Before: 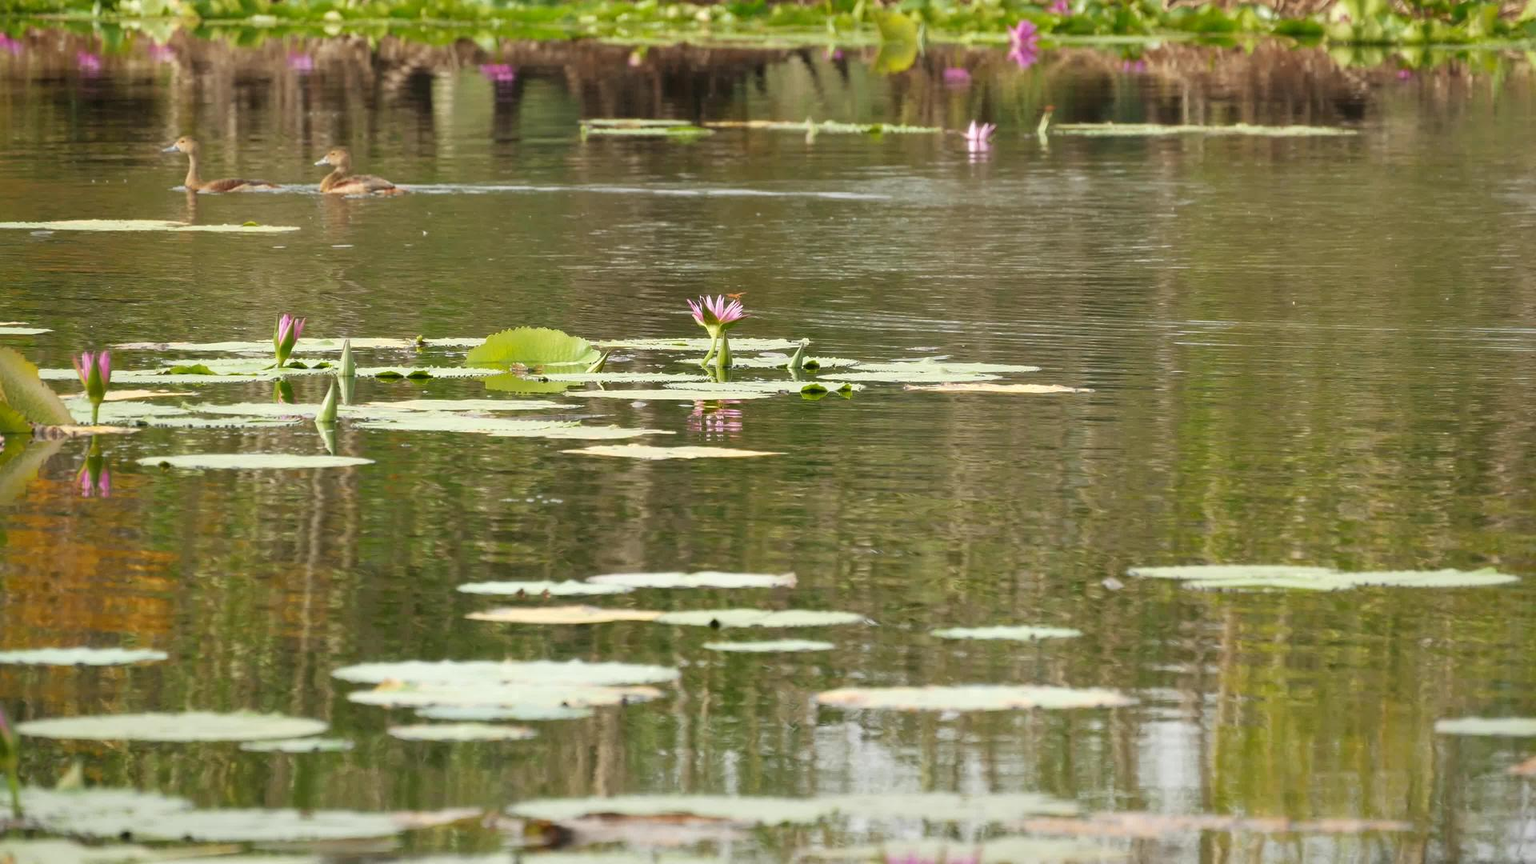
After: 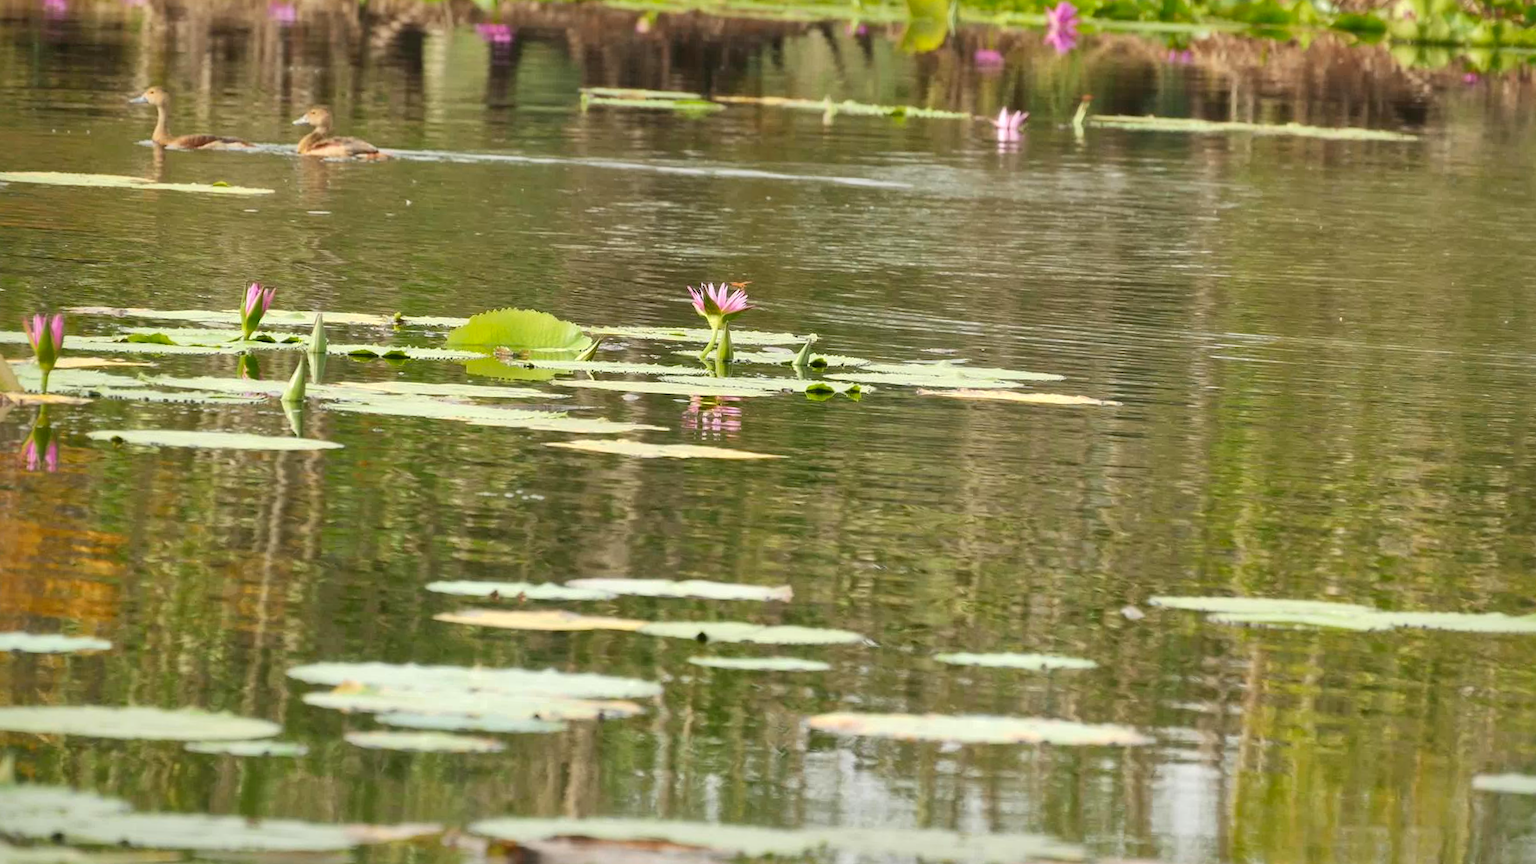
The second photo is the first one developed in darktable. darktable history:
shadows and highlights: on, module defaults
local contrast: mode bilateral grid, contrast 20, coarseness 50, detail 141%, midtone range 0.2
crop and rotate: angle -2.53°
contrast brightness saturation: contrast 0.026, brightness 0.059, saturation 0.128
